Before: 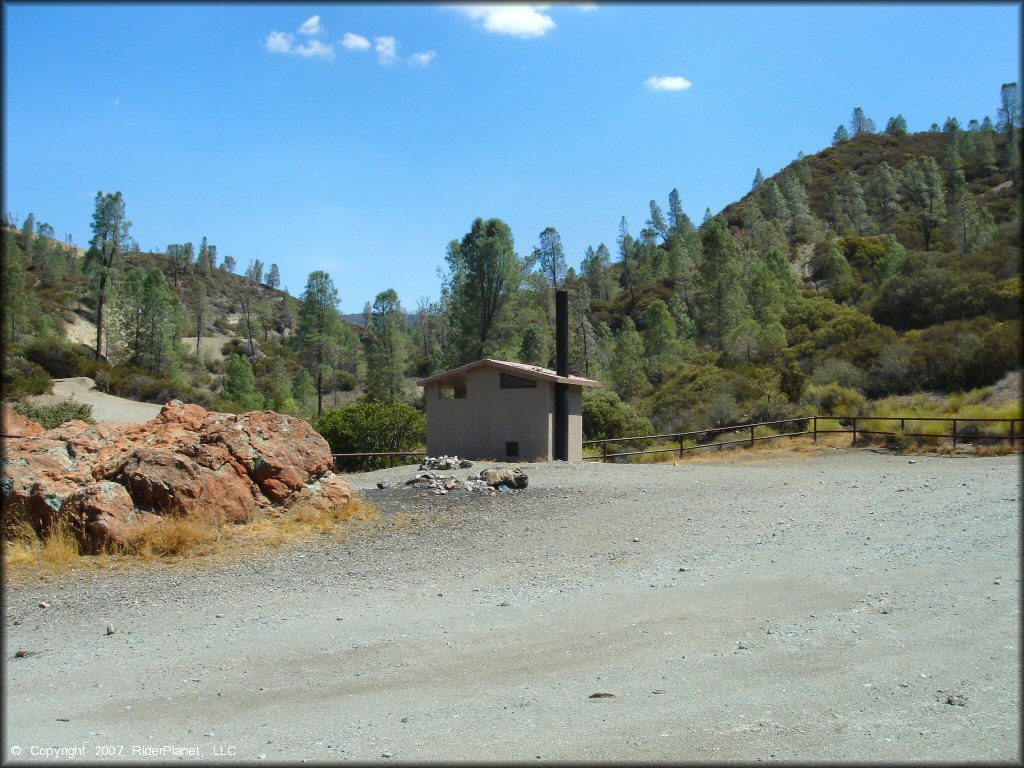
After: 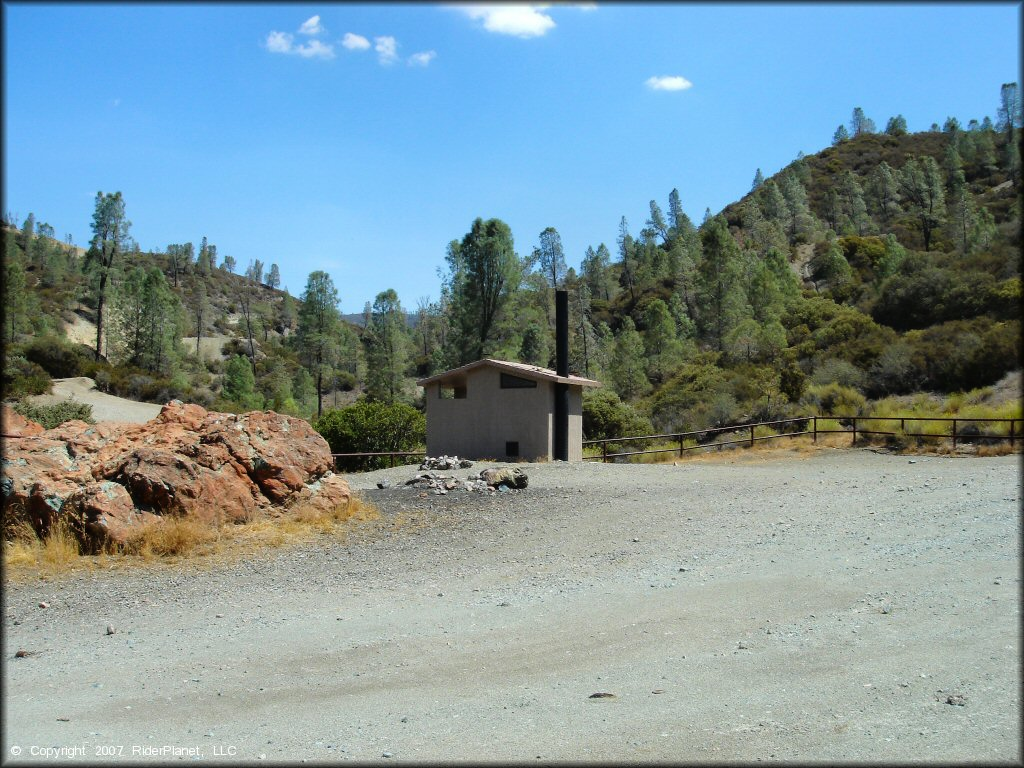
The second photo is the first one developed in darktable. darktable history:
rgb curve: curves: ch0 [(0, 0) (0.136, 0.078) (0.262, 0.245) (0.414, 0.42) (1, 1)], compensate middle gray true, preserve colors basic power
